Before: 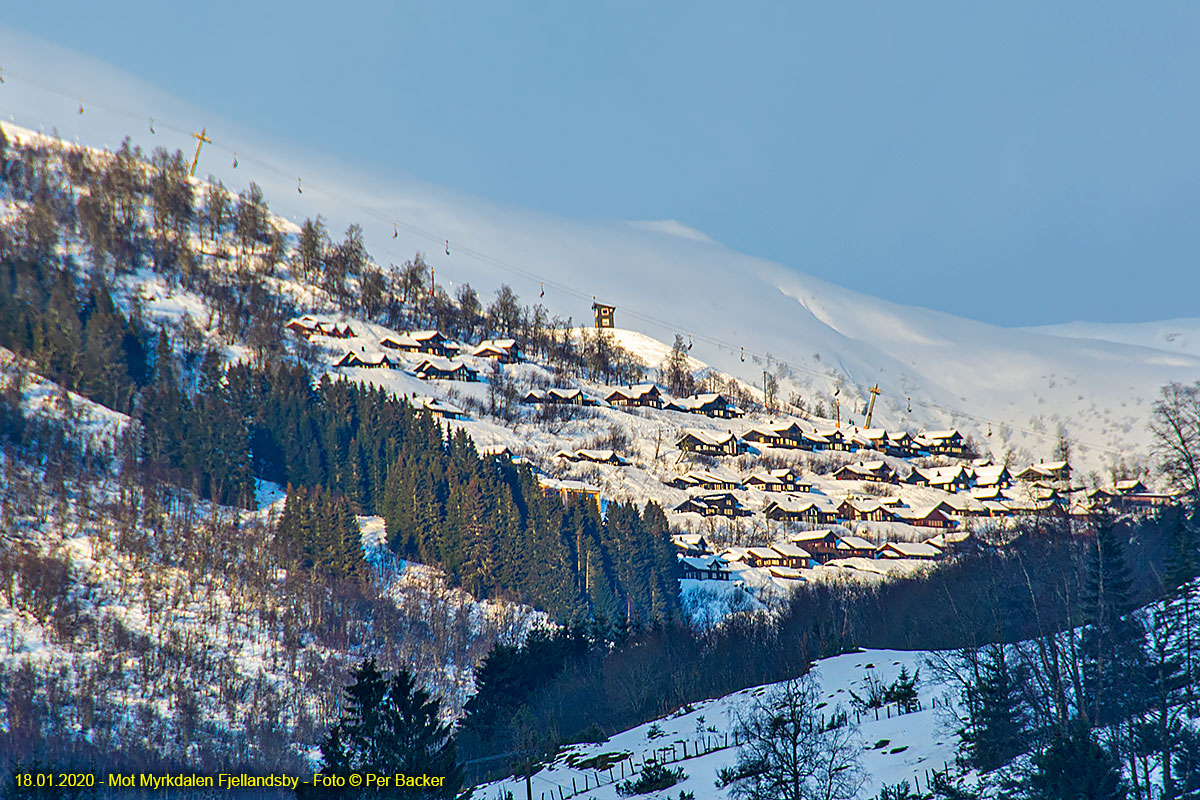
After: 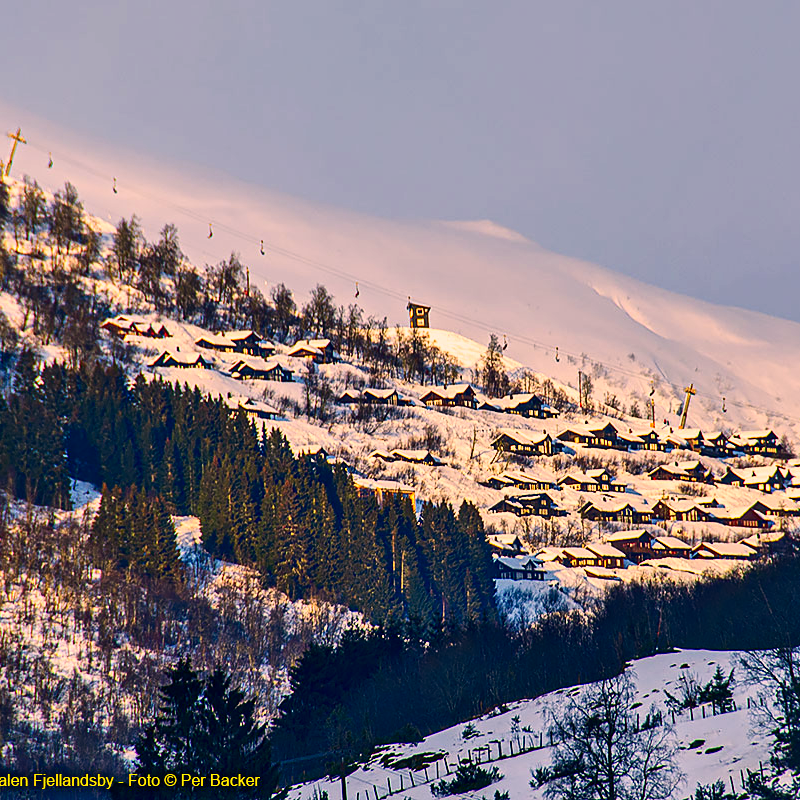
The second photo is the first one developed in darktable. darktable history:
contrast brightness saturation: contrast 0.2, brightness -0.11, saturation 0.1
crop and rotate: left 15.446%, right 17.836%
color correction: highlights a* 21.16, highlights b* 19.61
